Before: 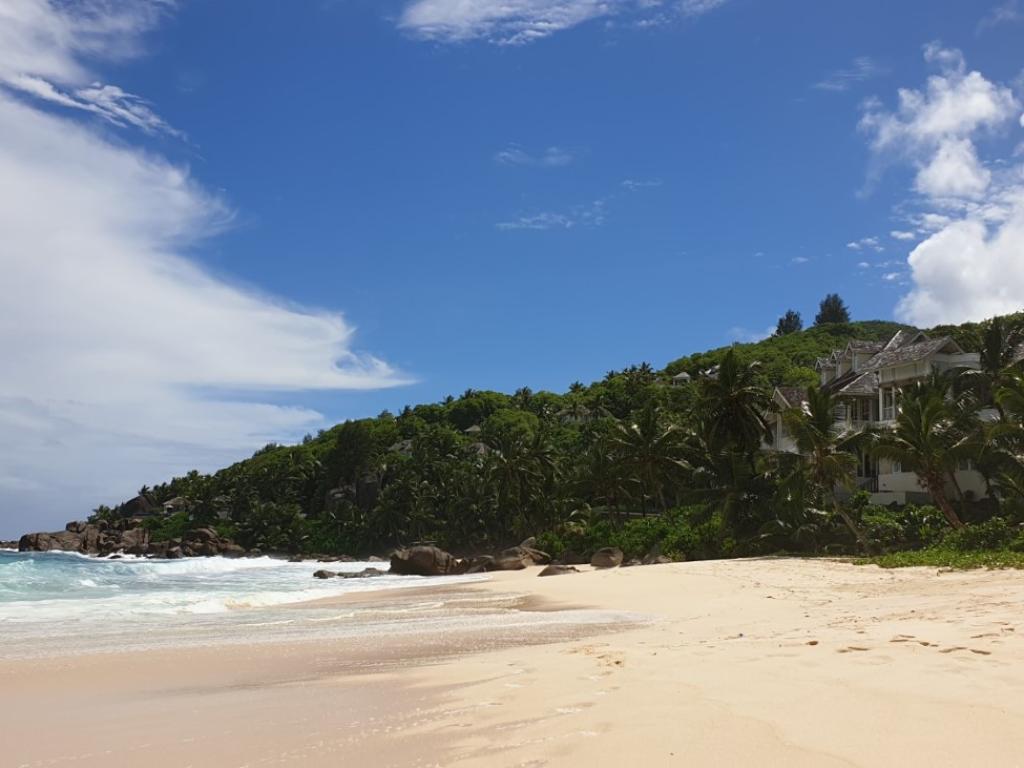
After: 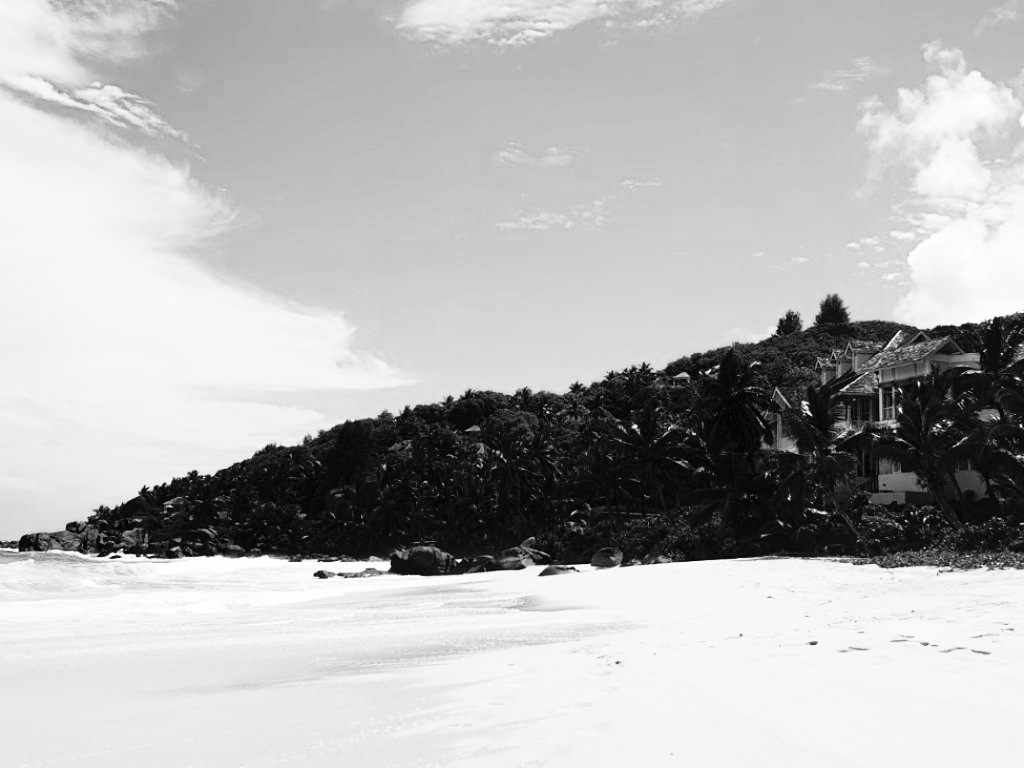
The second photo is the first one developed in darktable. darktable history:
color calibration: output gray [0.25, 0.35, 0.4, 0], illuminant as shot in camera, x 0.376, y 0.393, temperature 4203.3 K
base curve: curves: ch0 [(0, 0) (0.028, 0.03) (0.121, 0.232) (0.46, 0.748) (0.859, 0.968) (1, 1)], preserve colors none
contrast brightness saturation: contrast 0.199, brightness -0.105, saturation 0.099
